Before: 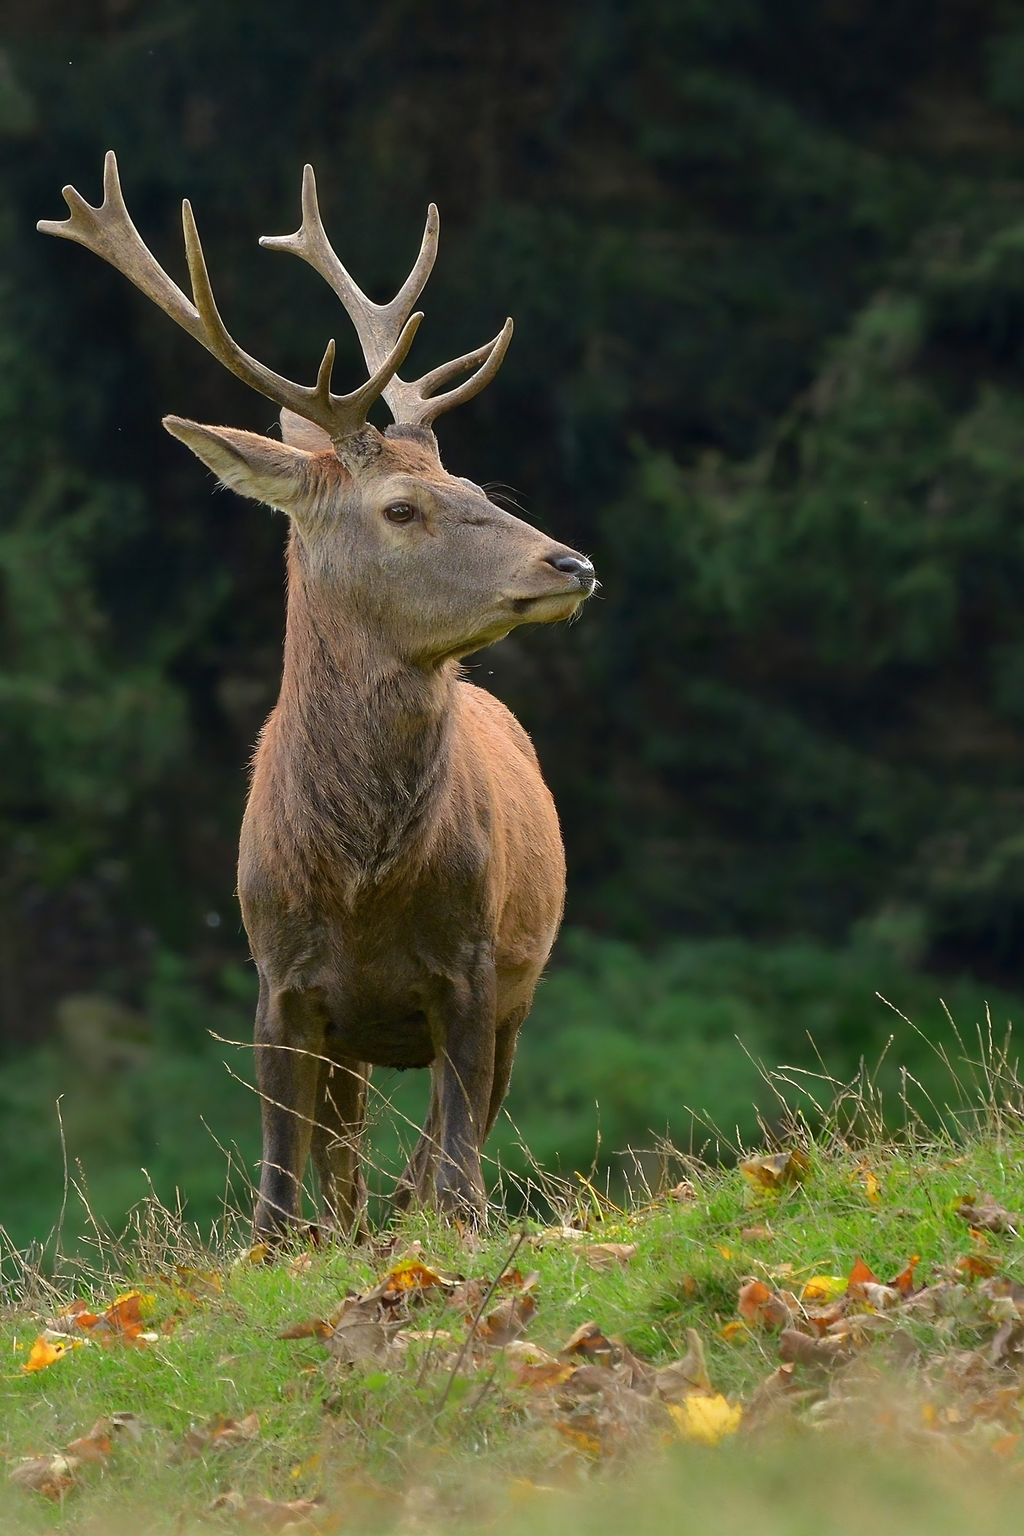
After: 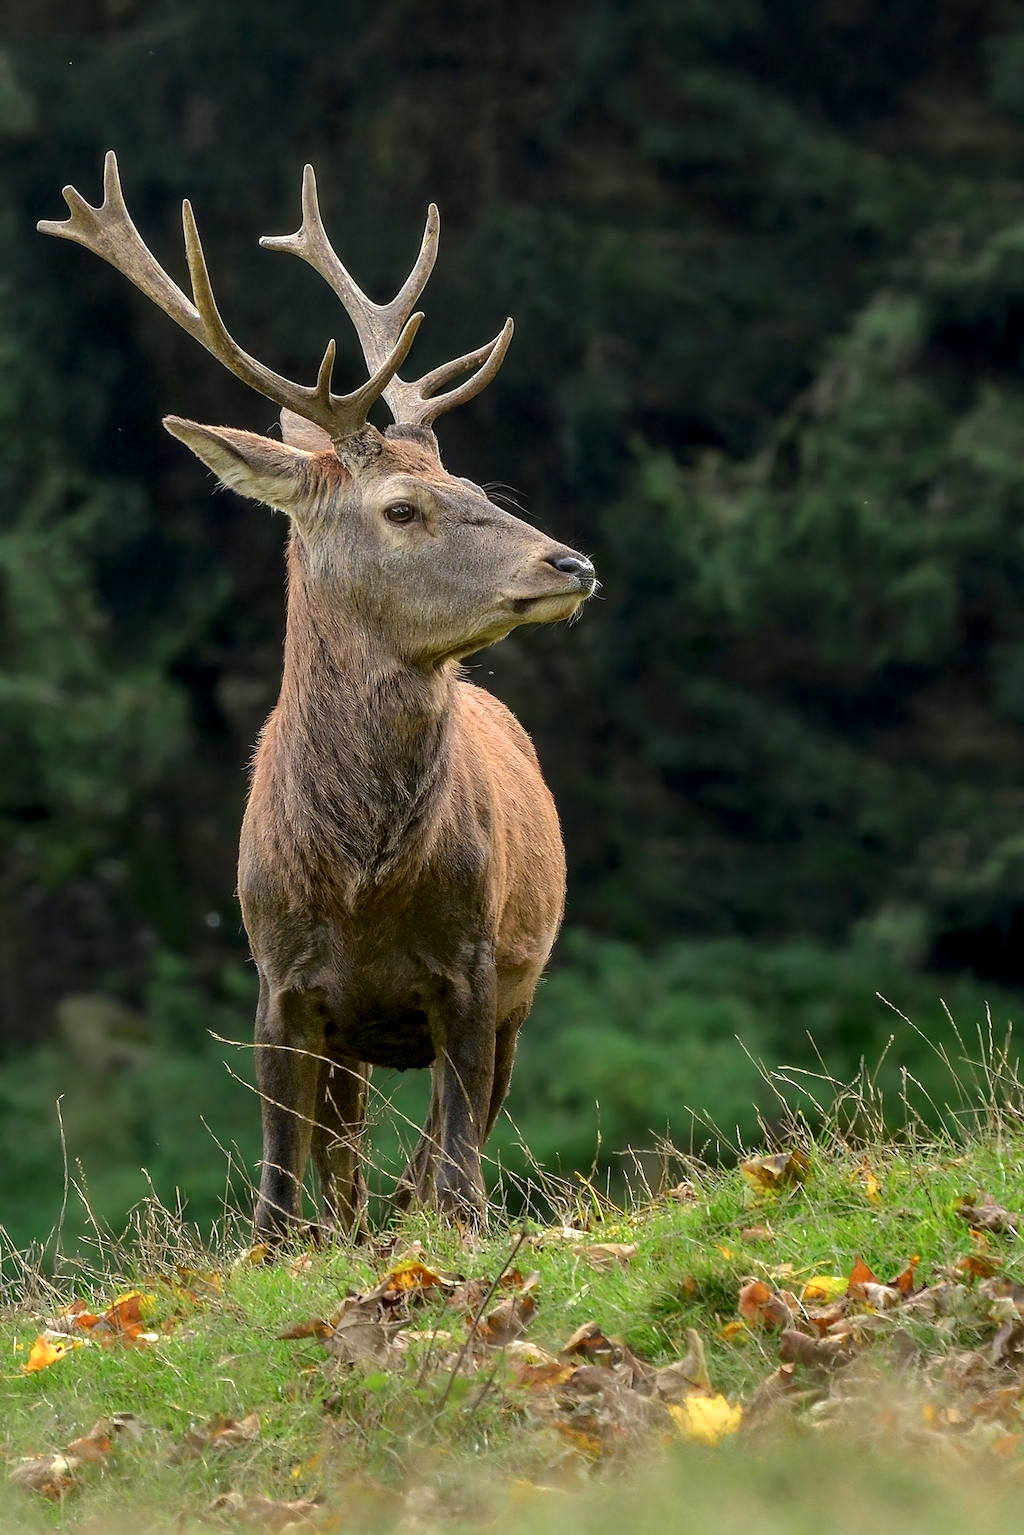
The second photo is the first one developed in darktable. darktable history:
local contrast: highlights 27%, detail 150%
